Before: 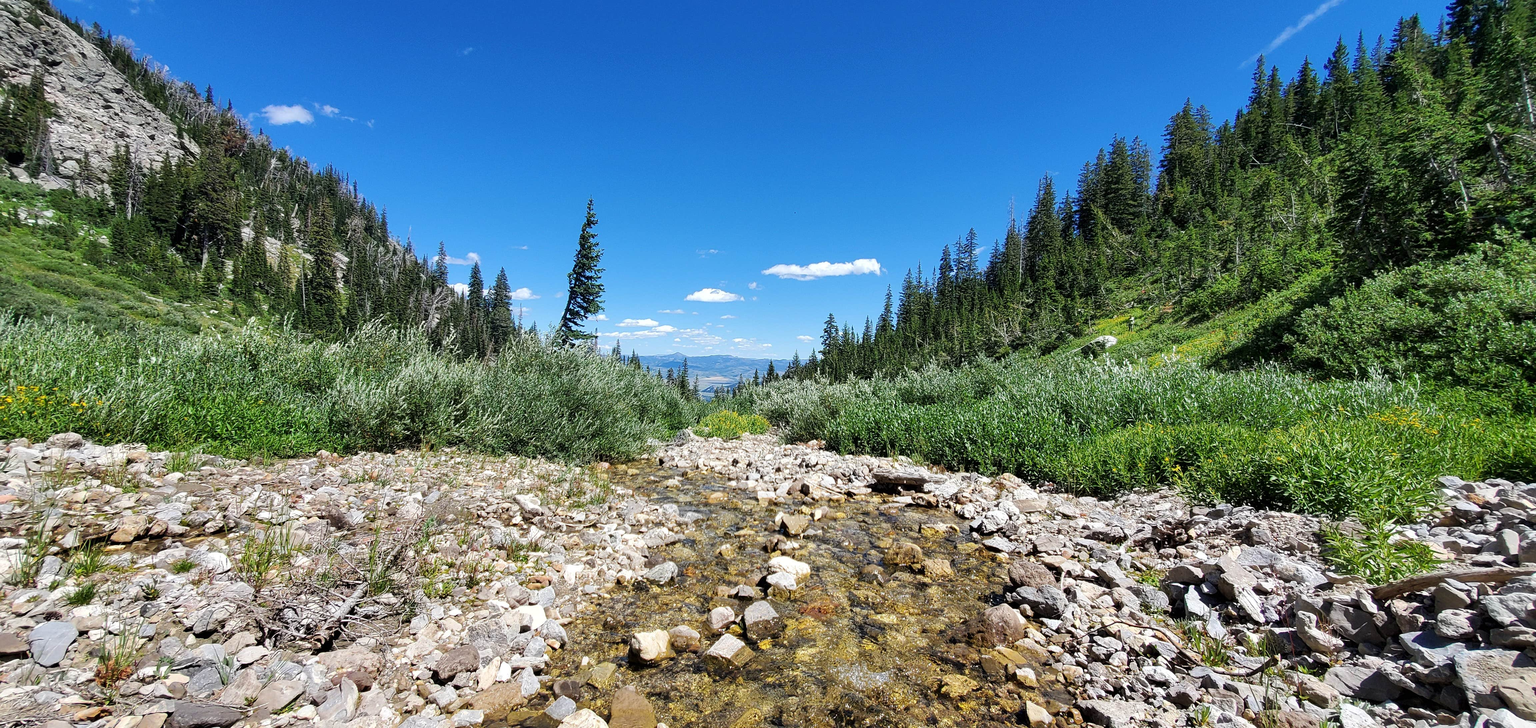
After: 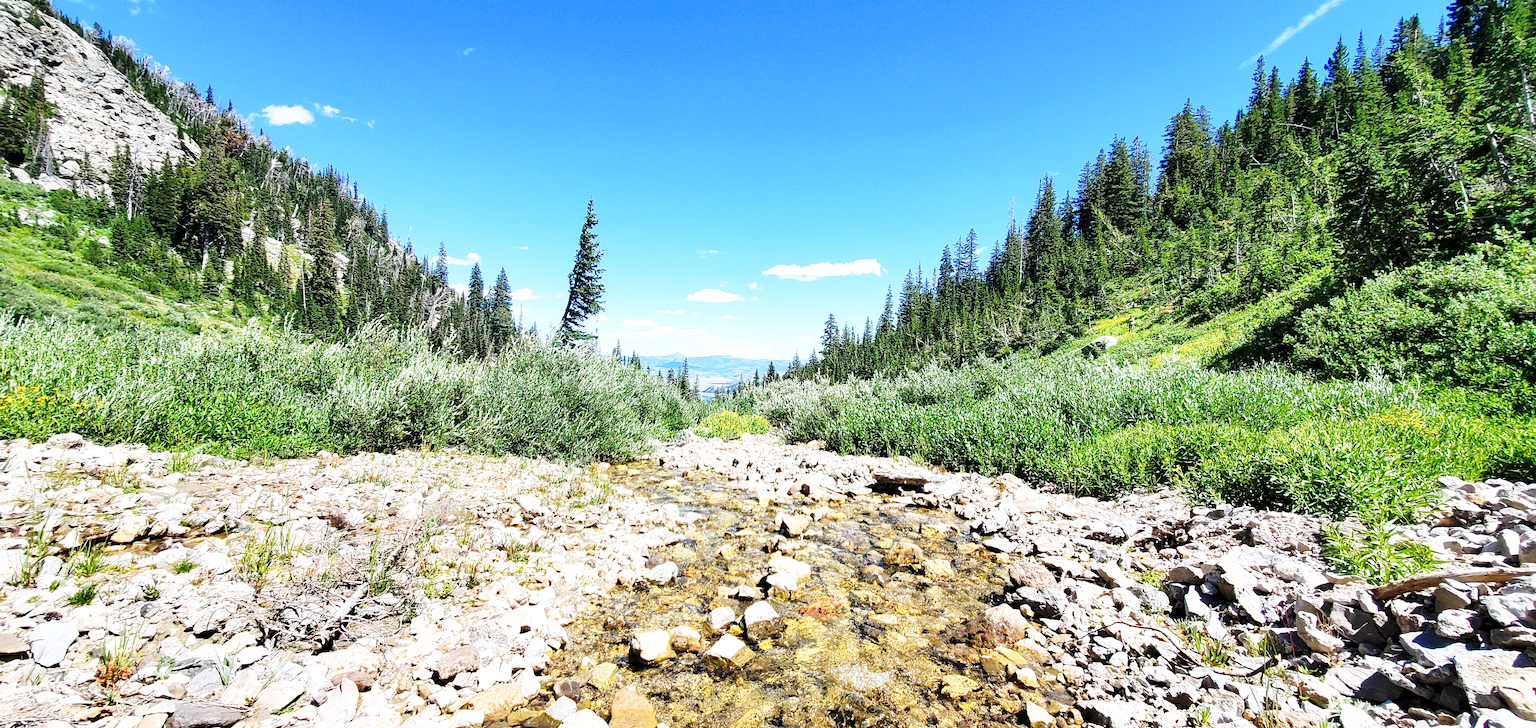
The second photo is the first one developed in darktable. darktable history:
exposure: black level correction 0.001, exposure 0.499 EV, compensate highlight preservation false
base curve: curves: ch0 [(0, 0) (0.036, 0.037) (0.121, 0.228) (0.46, 0.76) (0.859, 0.983) (1, 1)], preserve colors none
